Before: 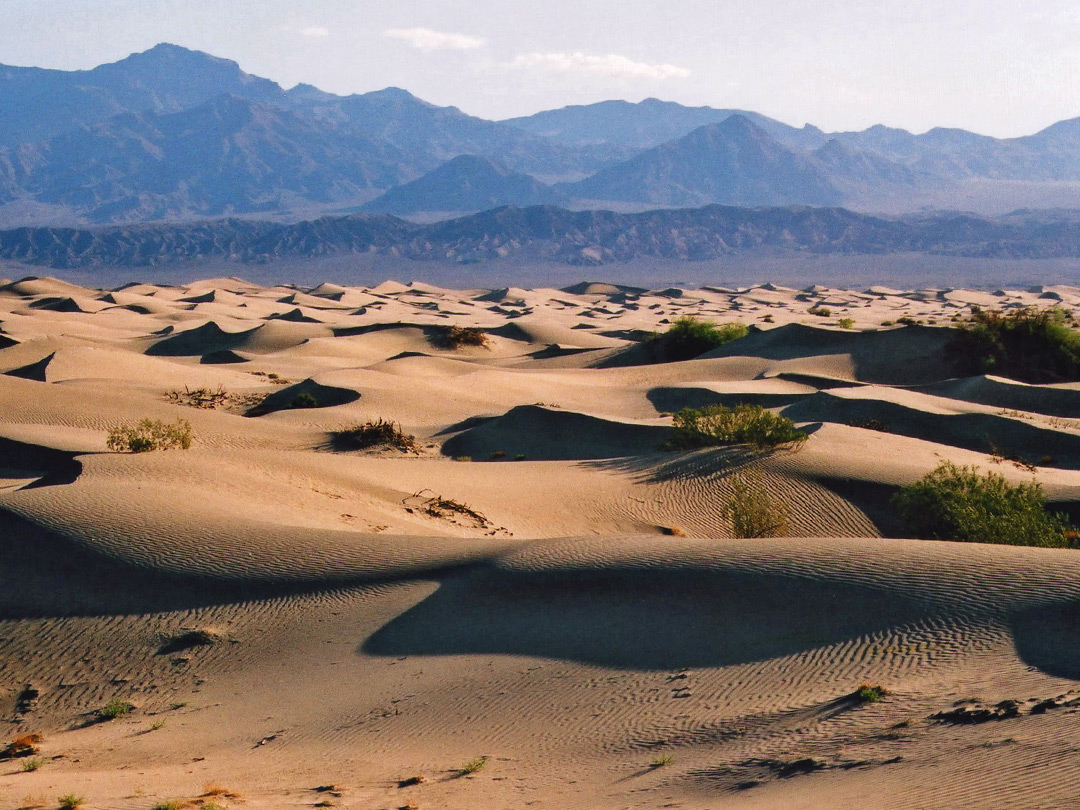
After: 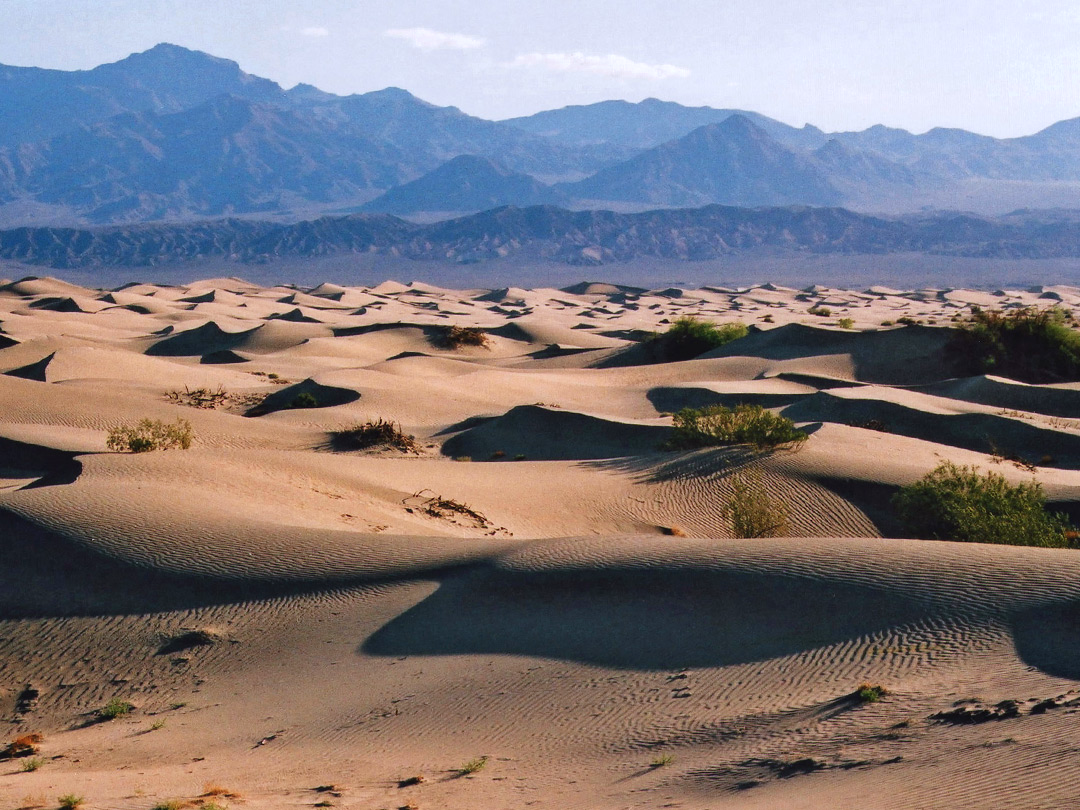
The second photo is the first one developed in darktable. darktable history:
color correction: highlights a* -0.648, highlights b* -8.25
